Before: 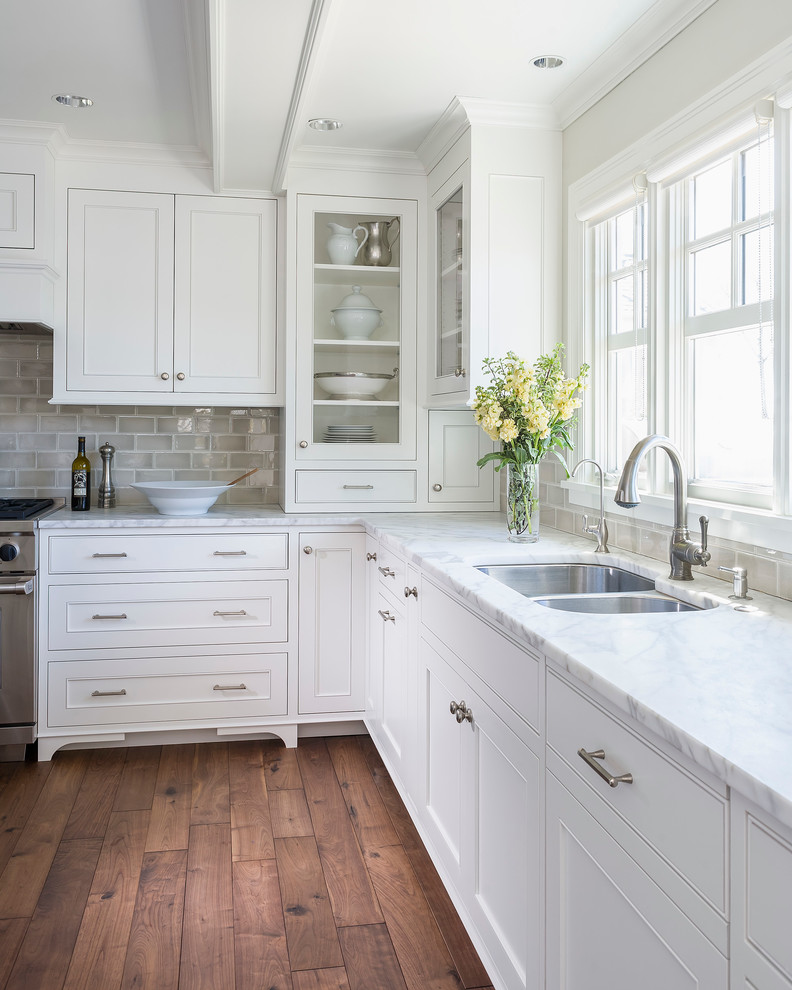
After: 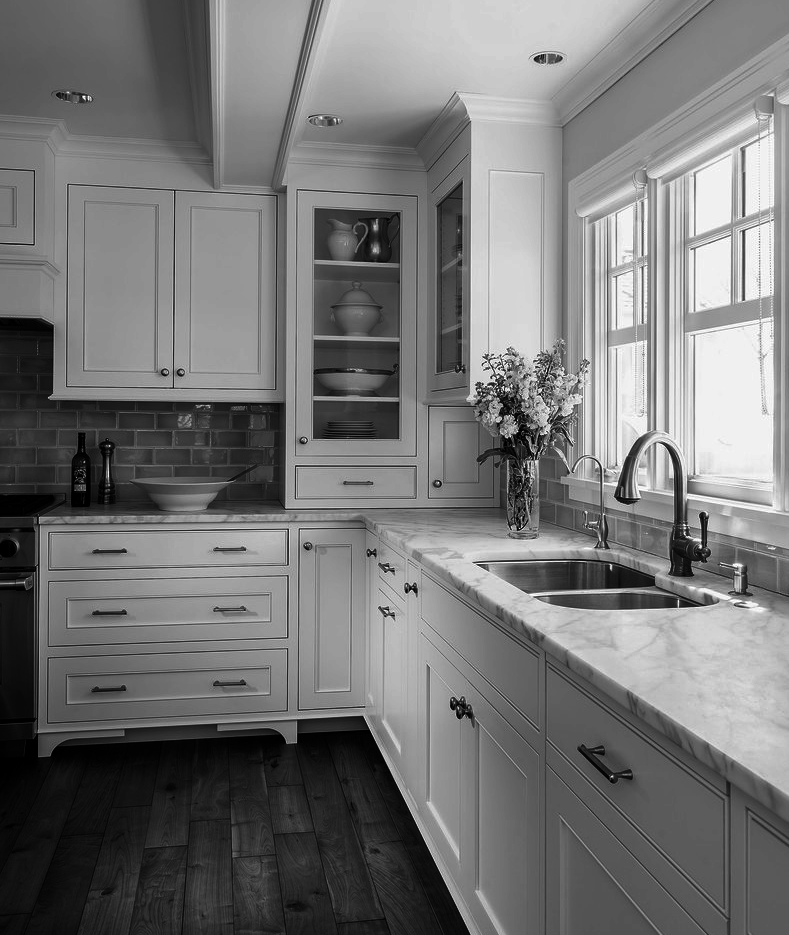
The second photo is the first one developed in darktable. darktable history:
crop: top 0.448%, right 0.264%, bottom 5.045%
contrast brightness saturation: contrast 0.02, brightness -1, saturation -1
